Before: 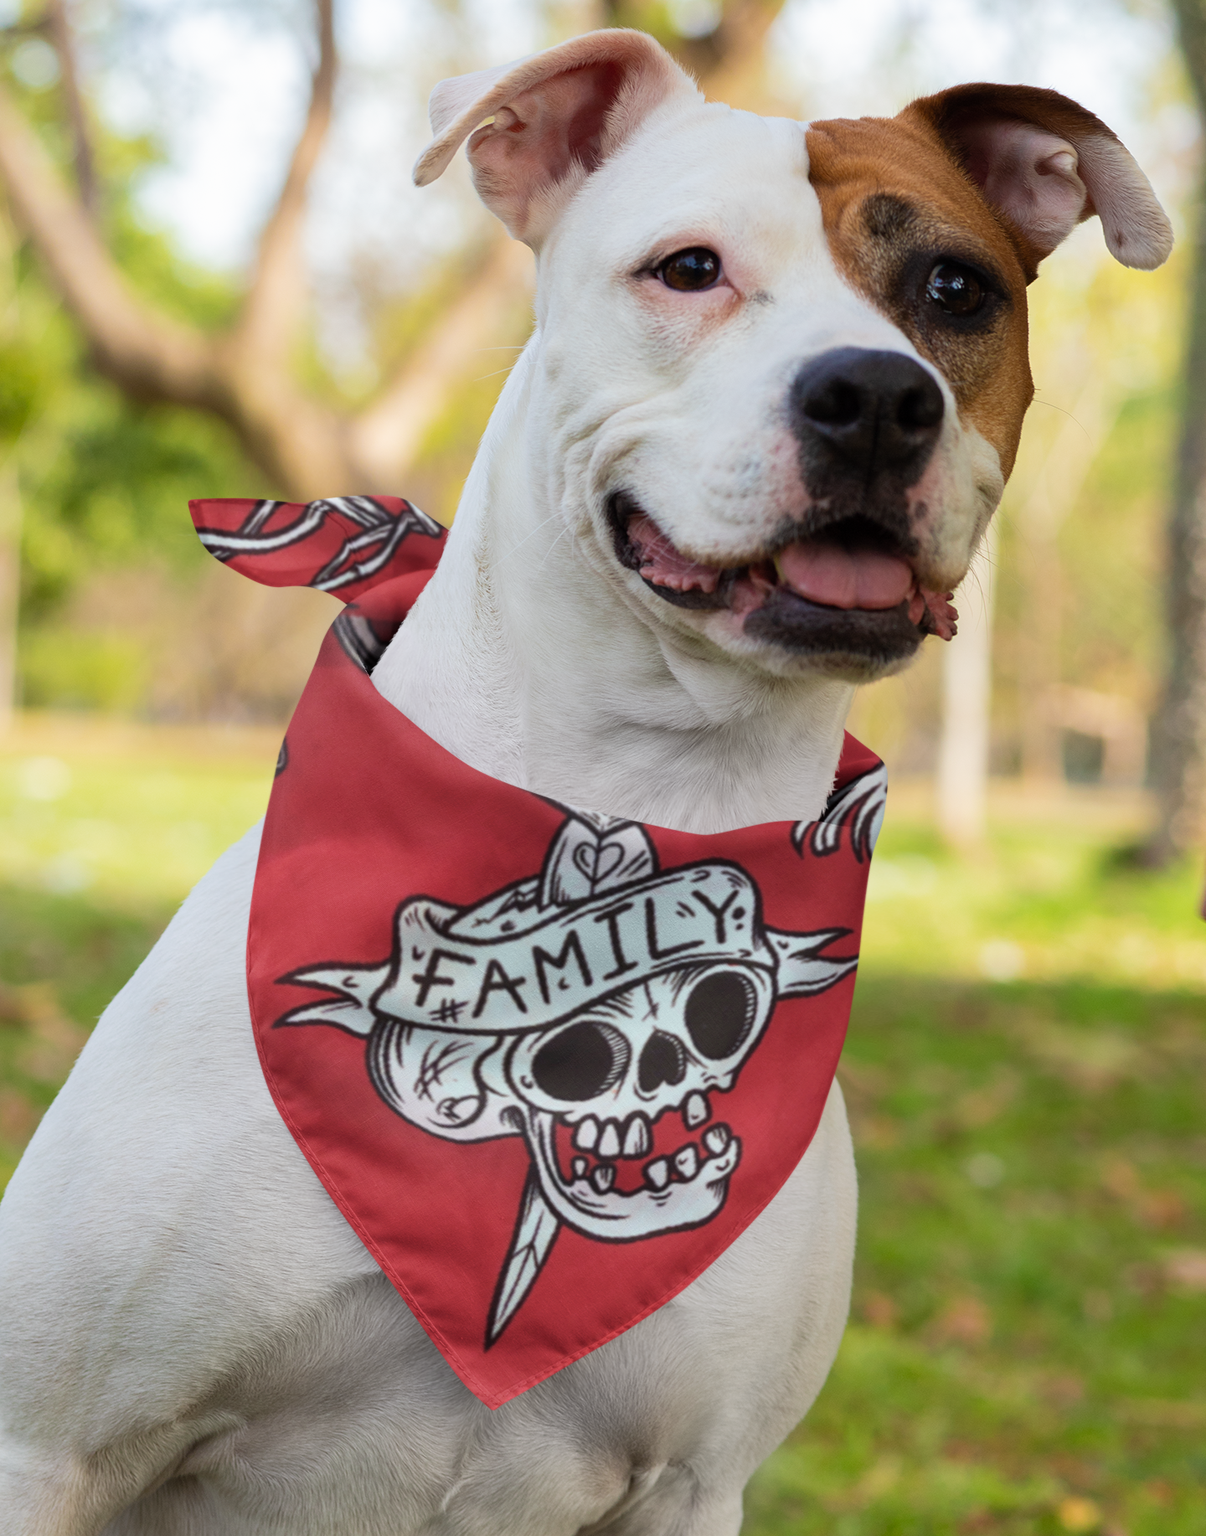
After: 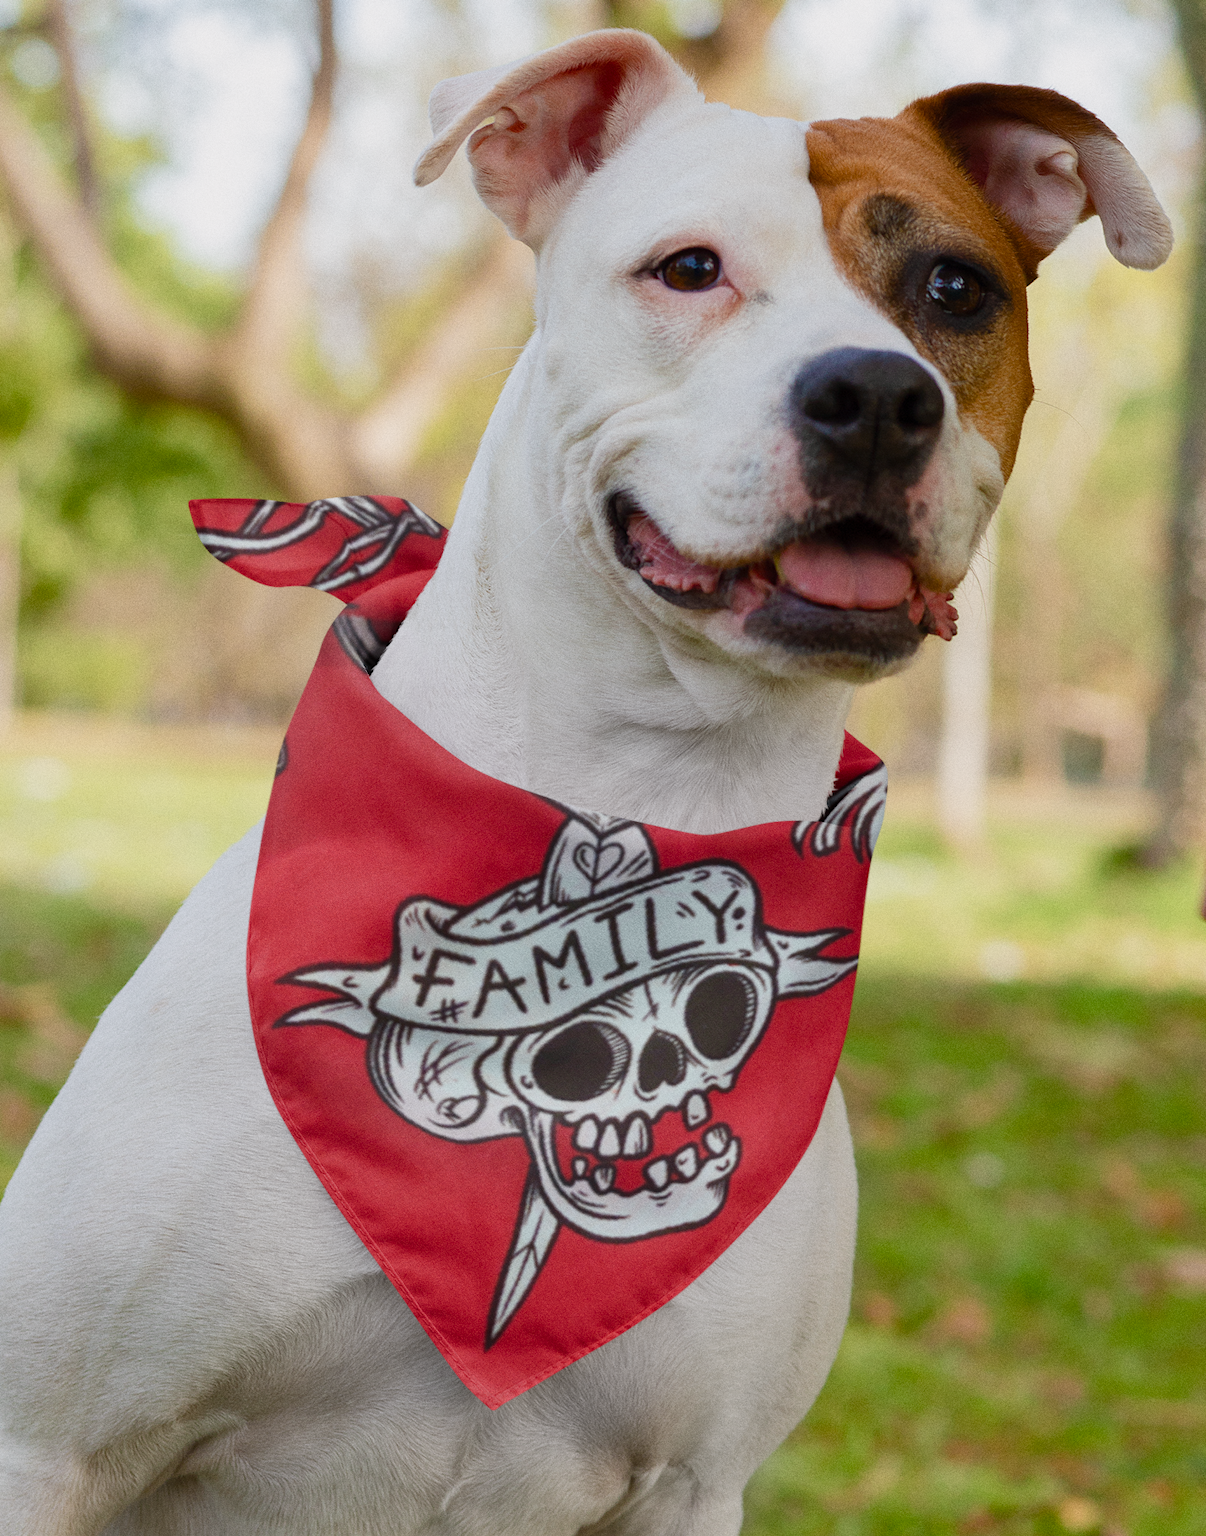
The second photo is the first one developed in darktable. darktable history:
grain: coarseness 0.09 ISO
color balance rgb: shadows lift › chroma 1%, shadows lift › hue 113°, highlights gain › chroma 0.2%, highlights gain › hue 333°, perceptual saturation grading › global saturation 20%, perceptual saturation grading › highlights -50%, perceptual saturation grading › shadows 25%, contrast -10%
